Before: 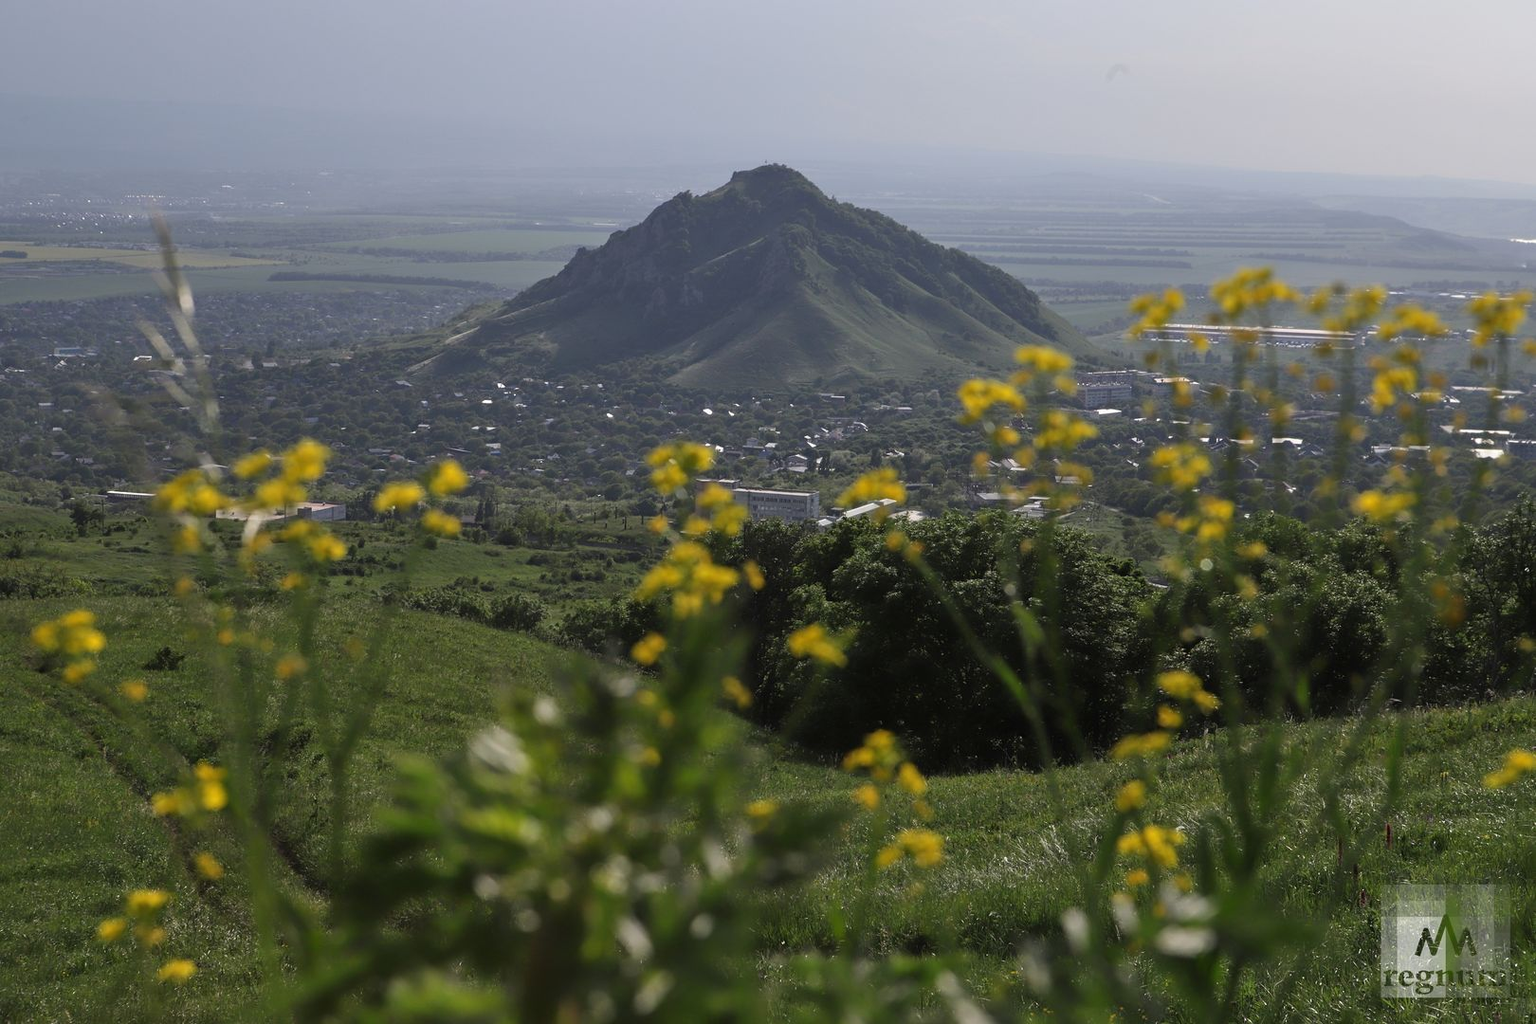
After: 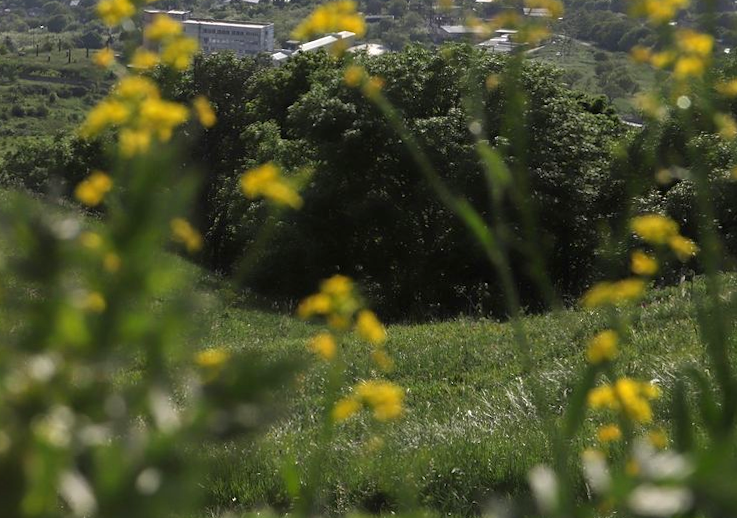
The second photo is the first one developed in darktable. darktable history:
exposure: black level correction 0.001, exposure 0.5 EV, compensate exposure bias true, compensate highlight preservation false
rotate and perspective: rotation 0.192°, lens shift (horizontal) -0.015, crop left 0.005, crop right 0.996, crop top 0.006, crop bottom 0.99
crop: left 35.976%, top 45.819%, right 18.162%, bottom 5.807%
tone equalizer: on, module defaults
